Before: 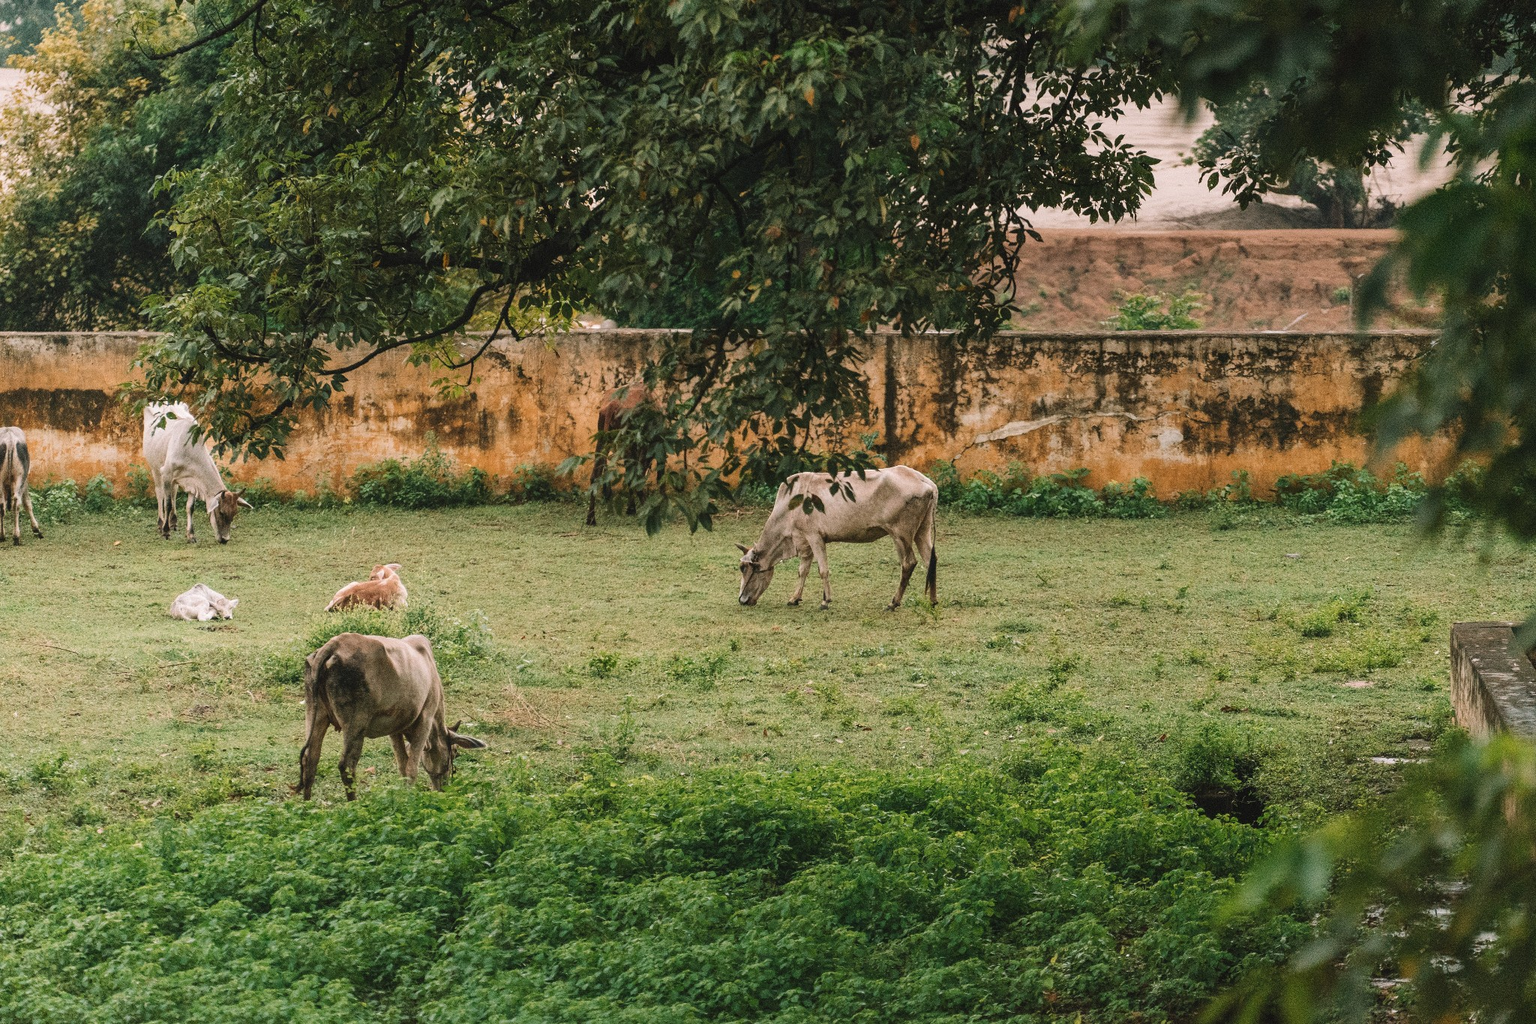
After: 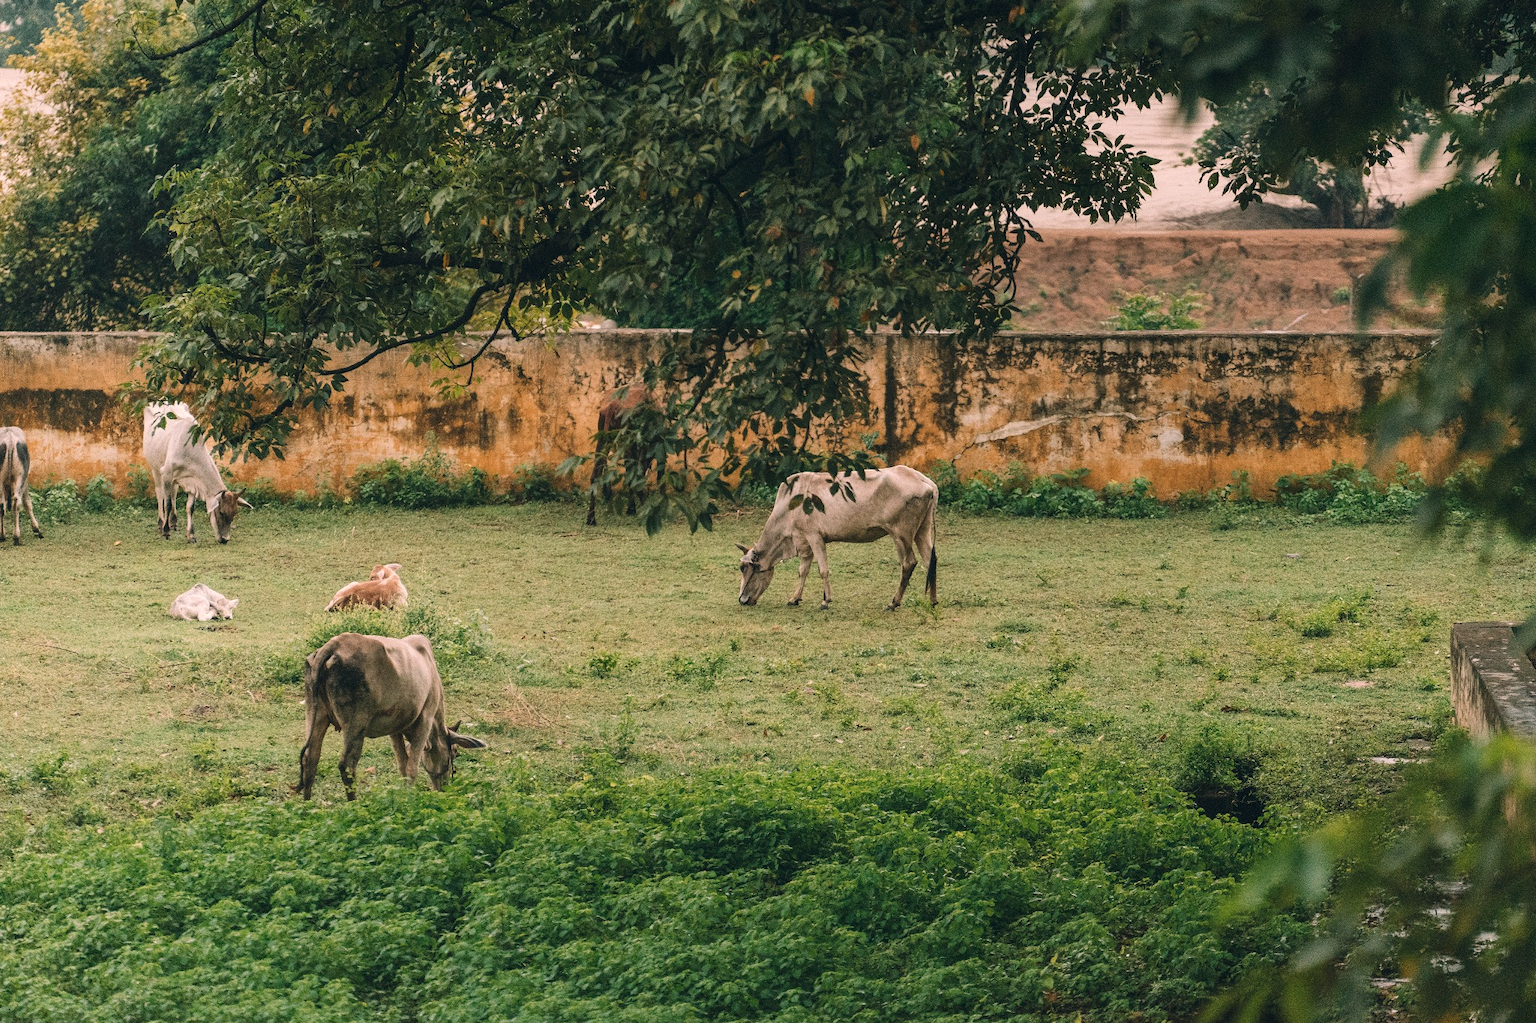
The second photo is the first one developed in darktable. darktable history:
tone equalizer: -8 EV 0.099 EV
color correction: highlights a* 5.45, highlights b* 5.27, shadows a* -4.03, shadows b* -5.07
